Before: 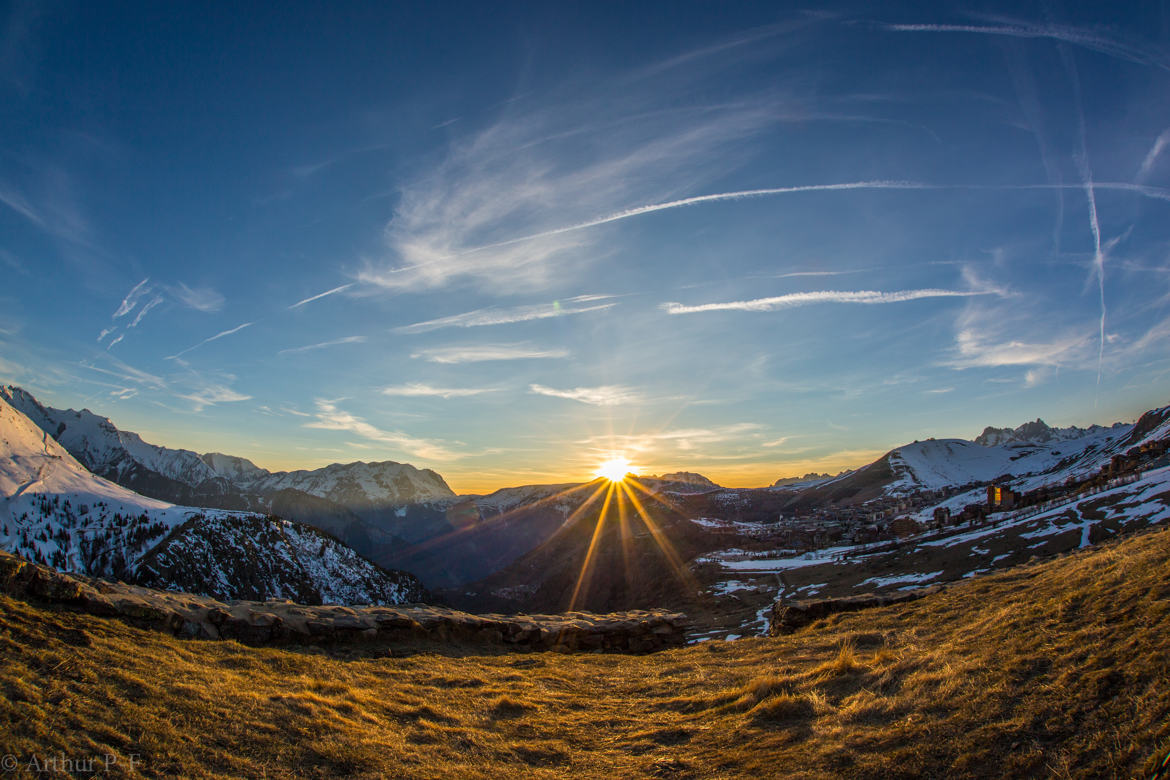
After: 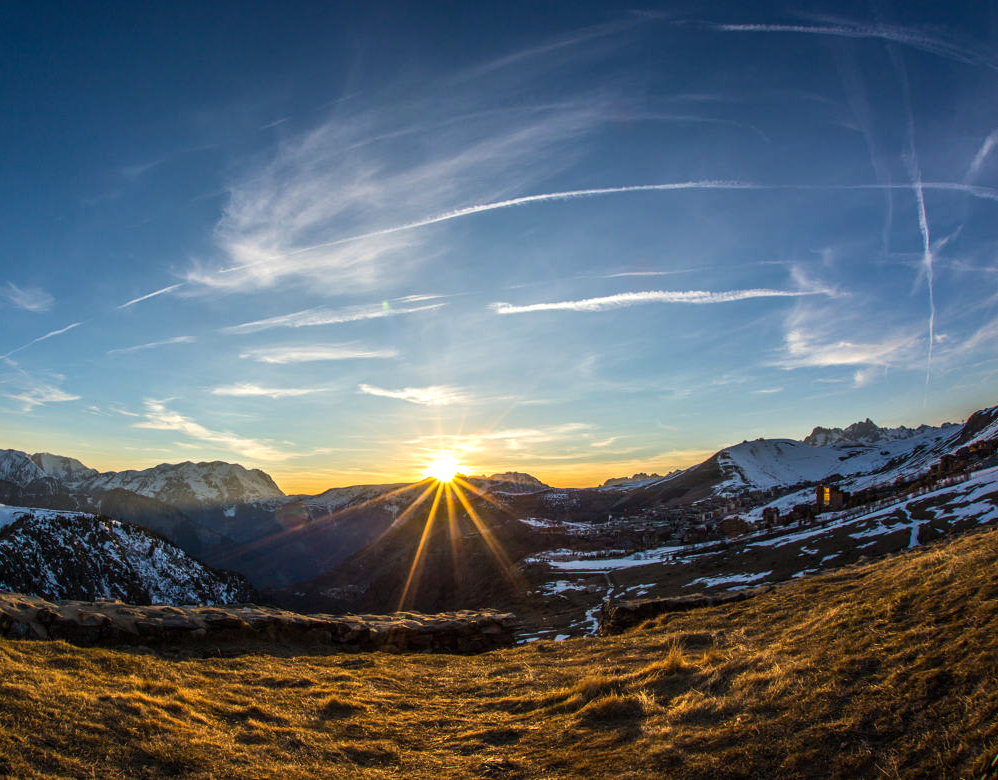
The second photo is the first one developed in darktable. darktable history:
tone equalizer: -8 EV -0.434 EV, -7 EV -0.411 EV, -6 EV -0.343 EV, -5 EV -0.257 EV, -3 EV 0.222 EV, -2 EV 0.36 EV, -1 EV 0.404 EV, +0 EV 0.418 EV, edges refinement/feathering 500, mask exposure compensation -1.57 EV, preserve details no
crop and rotate: left 14.625%
